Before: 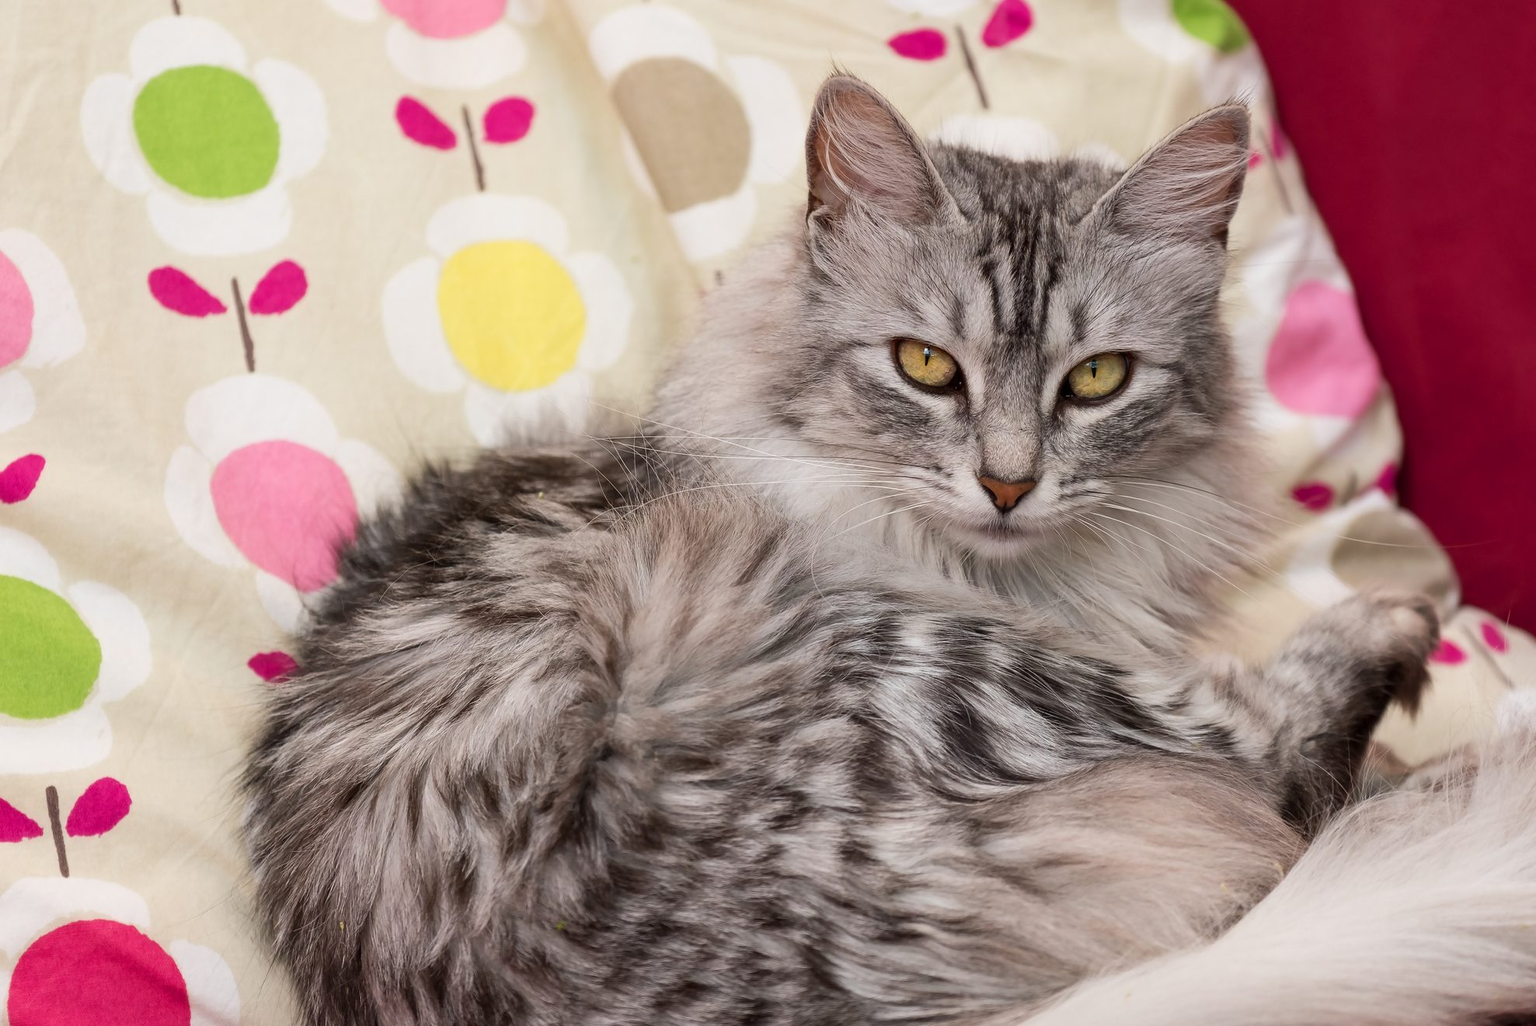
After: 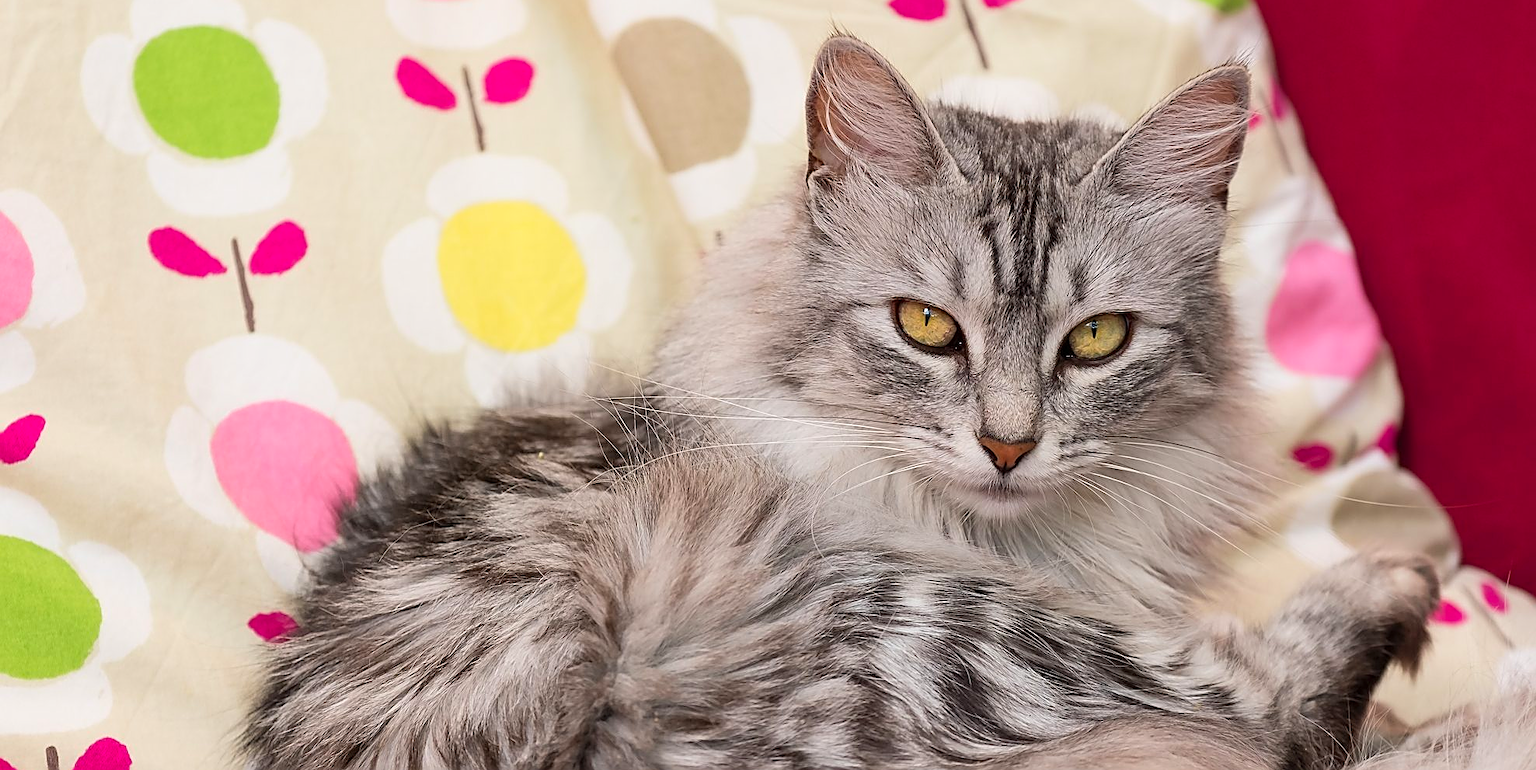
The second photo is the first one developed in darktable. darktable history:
crop: top 3.914%, bottom 20.911%
contrast brightness saturation: contrast 0.071, brightness 0.072, saturation 0.178
sharpen: amount 0.885
